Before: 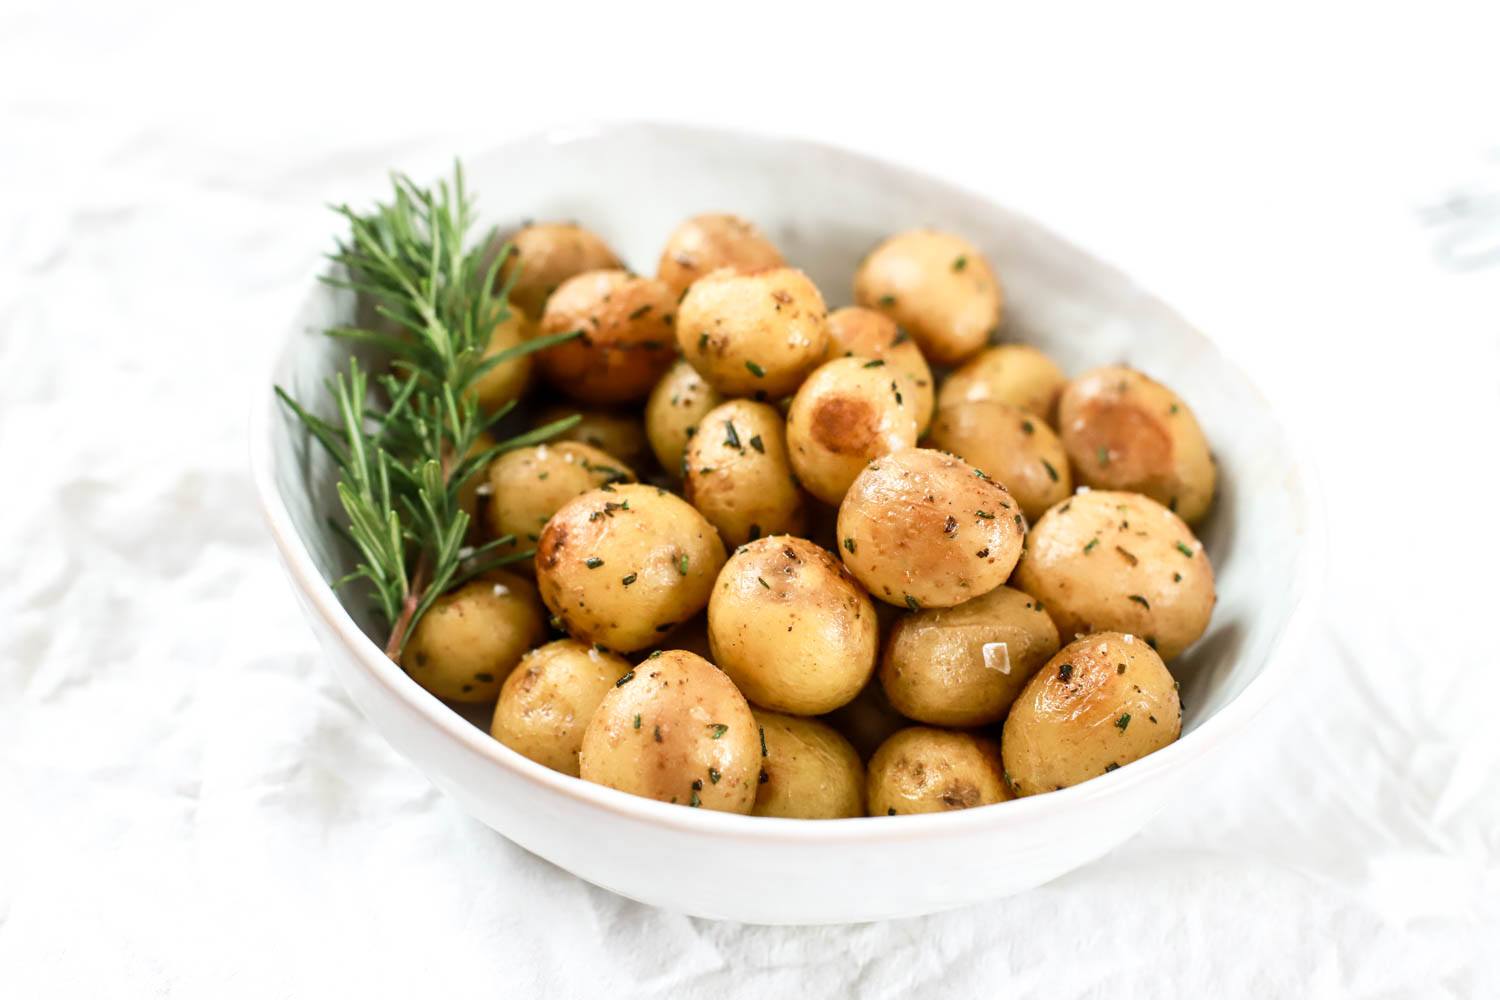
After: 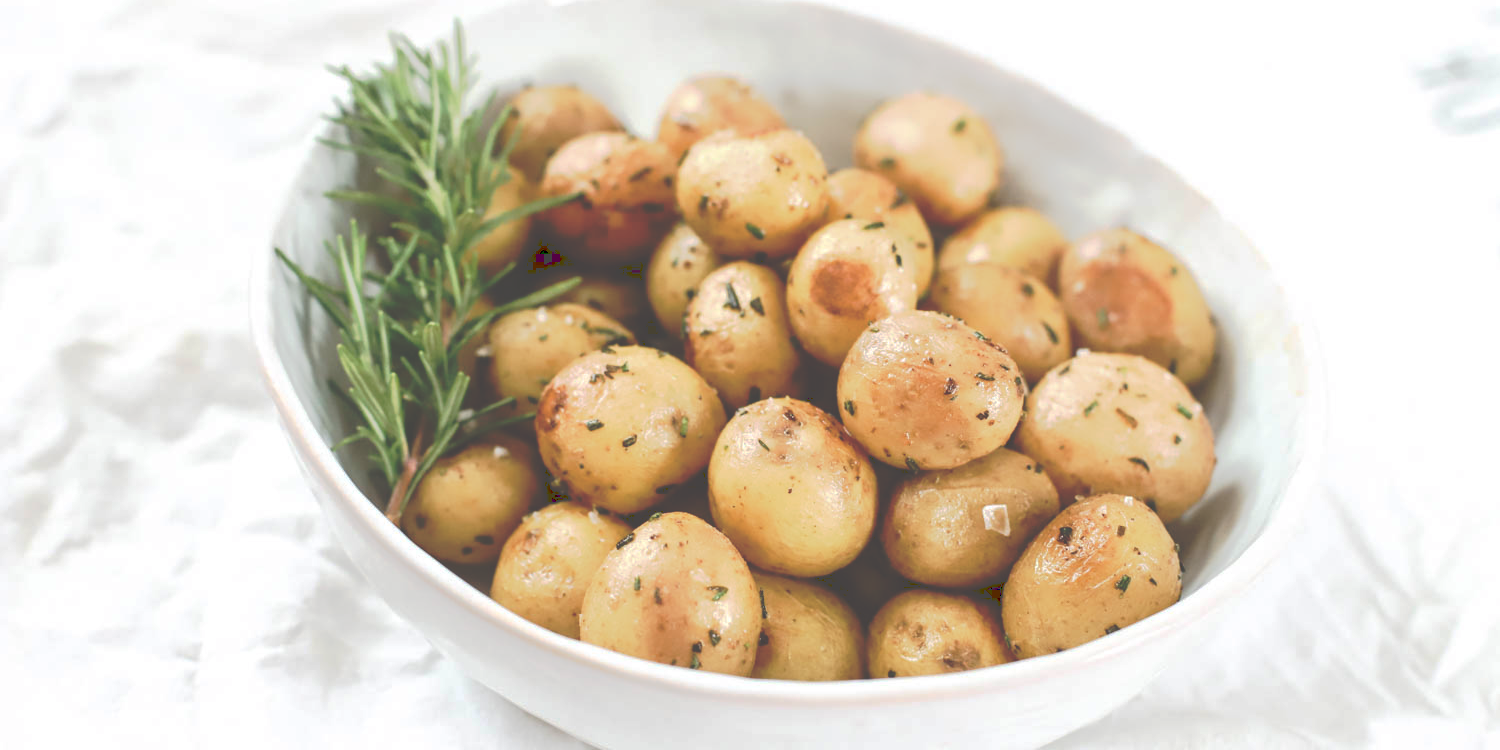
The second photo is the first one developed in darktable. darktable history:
tone equalizer: on, module defaults
crop: top 13.819%, bottom 11.169%
tone curve: curves: ch0 [(0, 0) (0.003, 0.278) (0.011, 0.282) (0.025, 0.282) (0.044, 0.29) (0.069, 0.295) (0.1, 0.306) (0.136, 0.316) (0.177, 0.33) (0.224, 0.358) (0.277, 0.403) (0.335, 0.451) (0.399, 0.505) (0.468, 0.558) (0.543, 0.611) (0.623, 0.679) (0.709, 0.751) (0.801, 0.815) (0.898, 0.863) (1, 1)], preserve colors none
